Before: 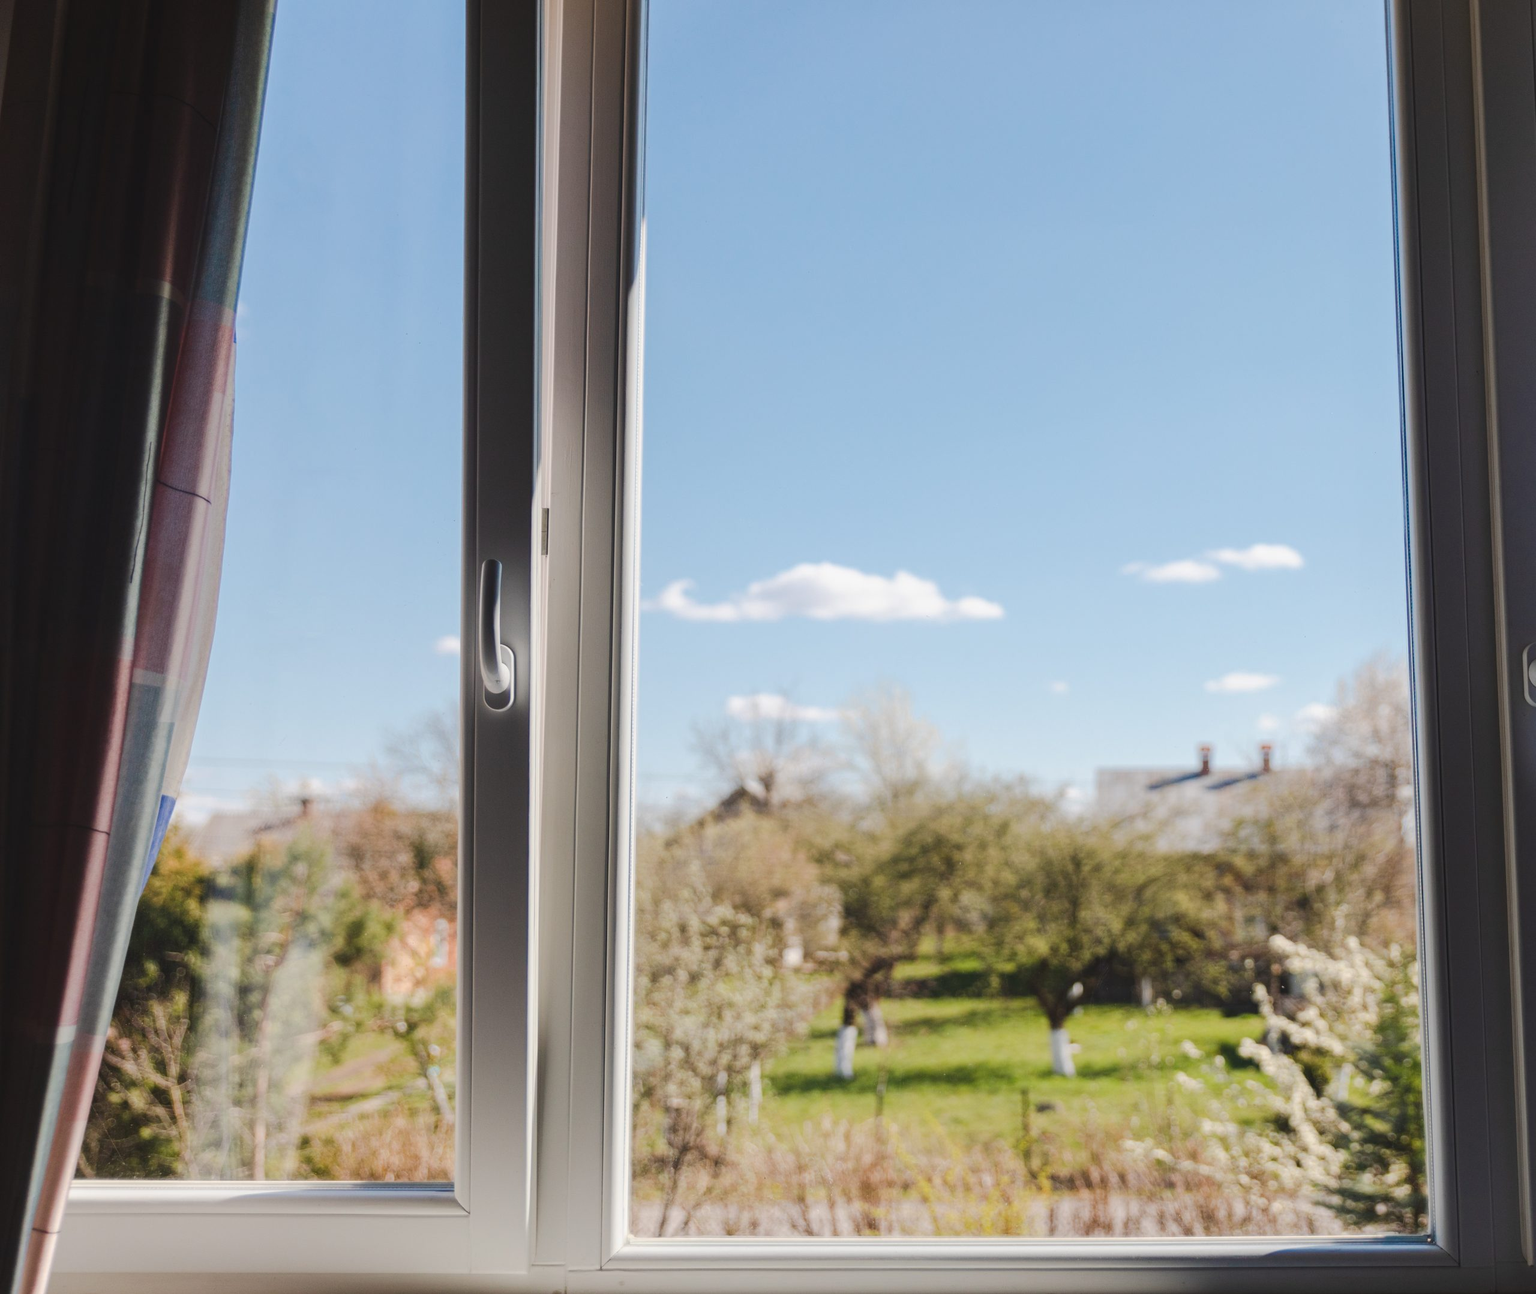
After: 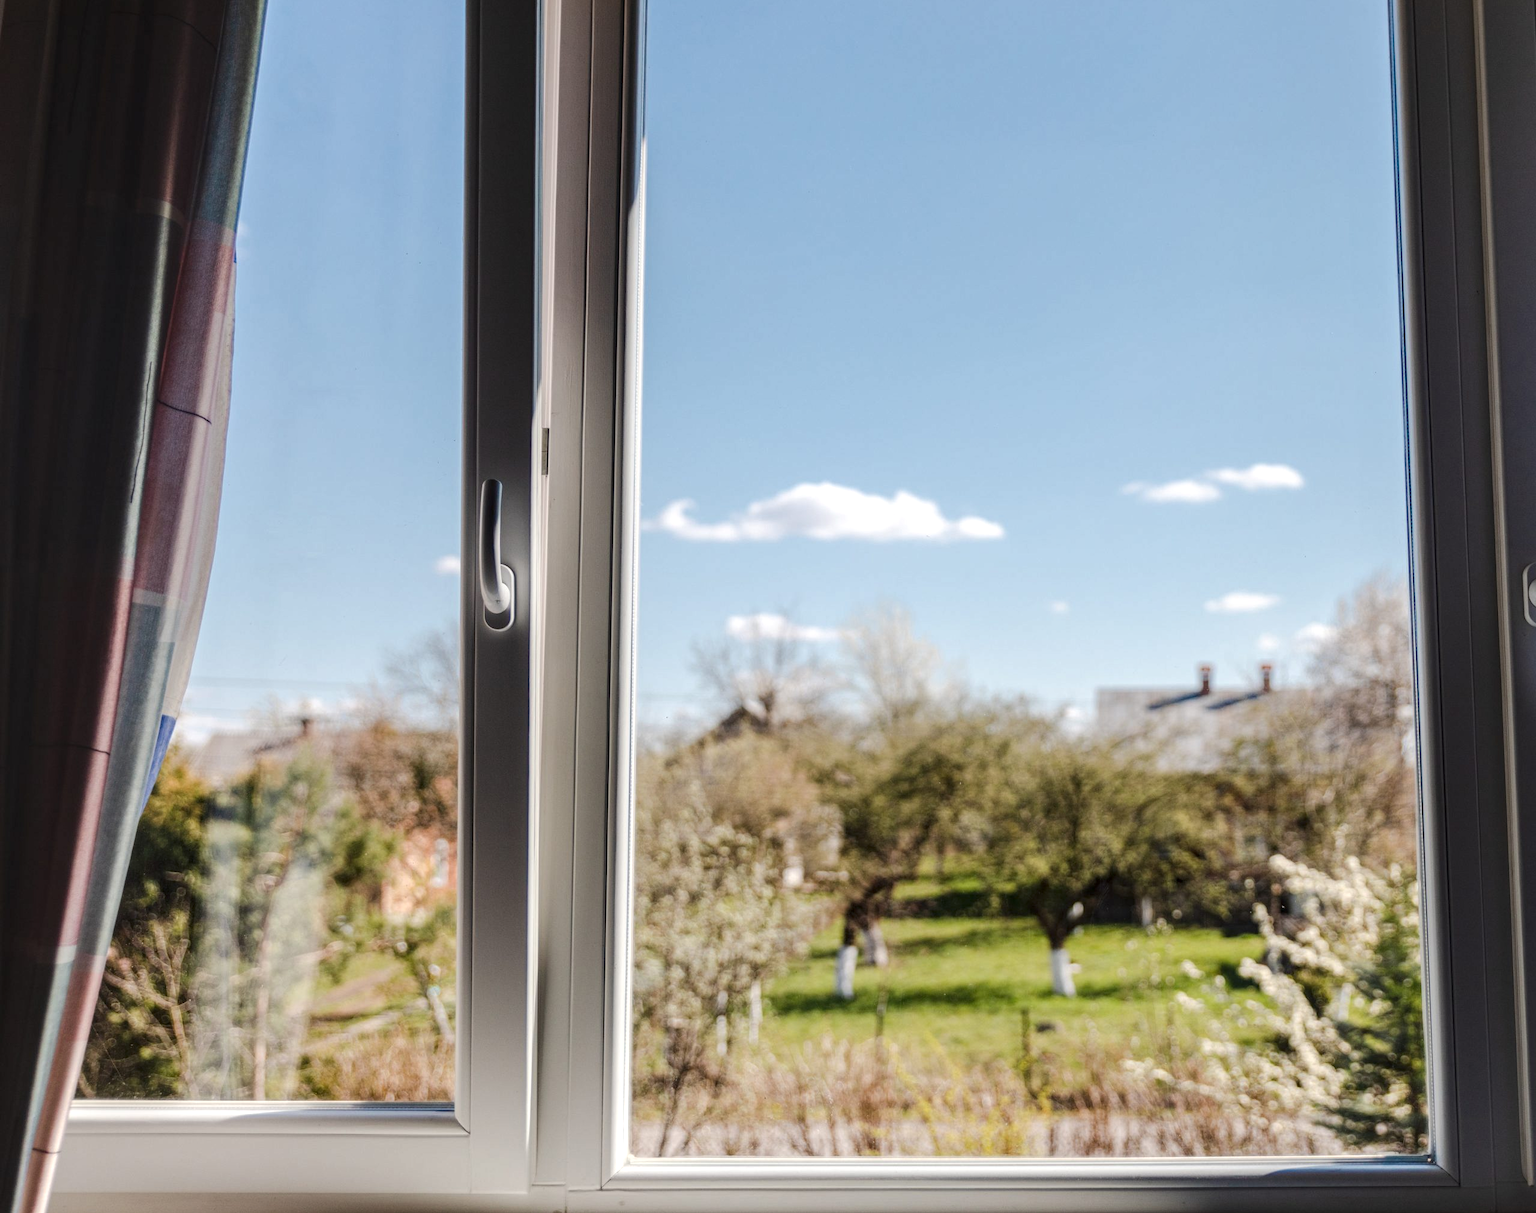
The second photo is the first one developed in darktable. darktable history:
crop and rotate: top 6.25%
local contrast: detail 144%
